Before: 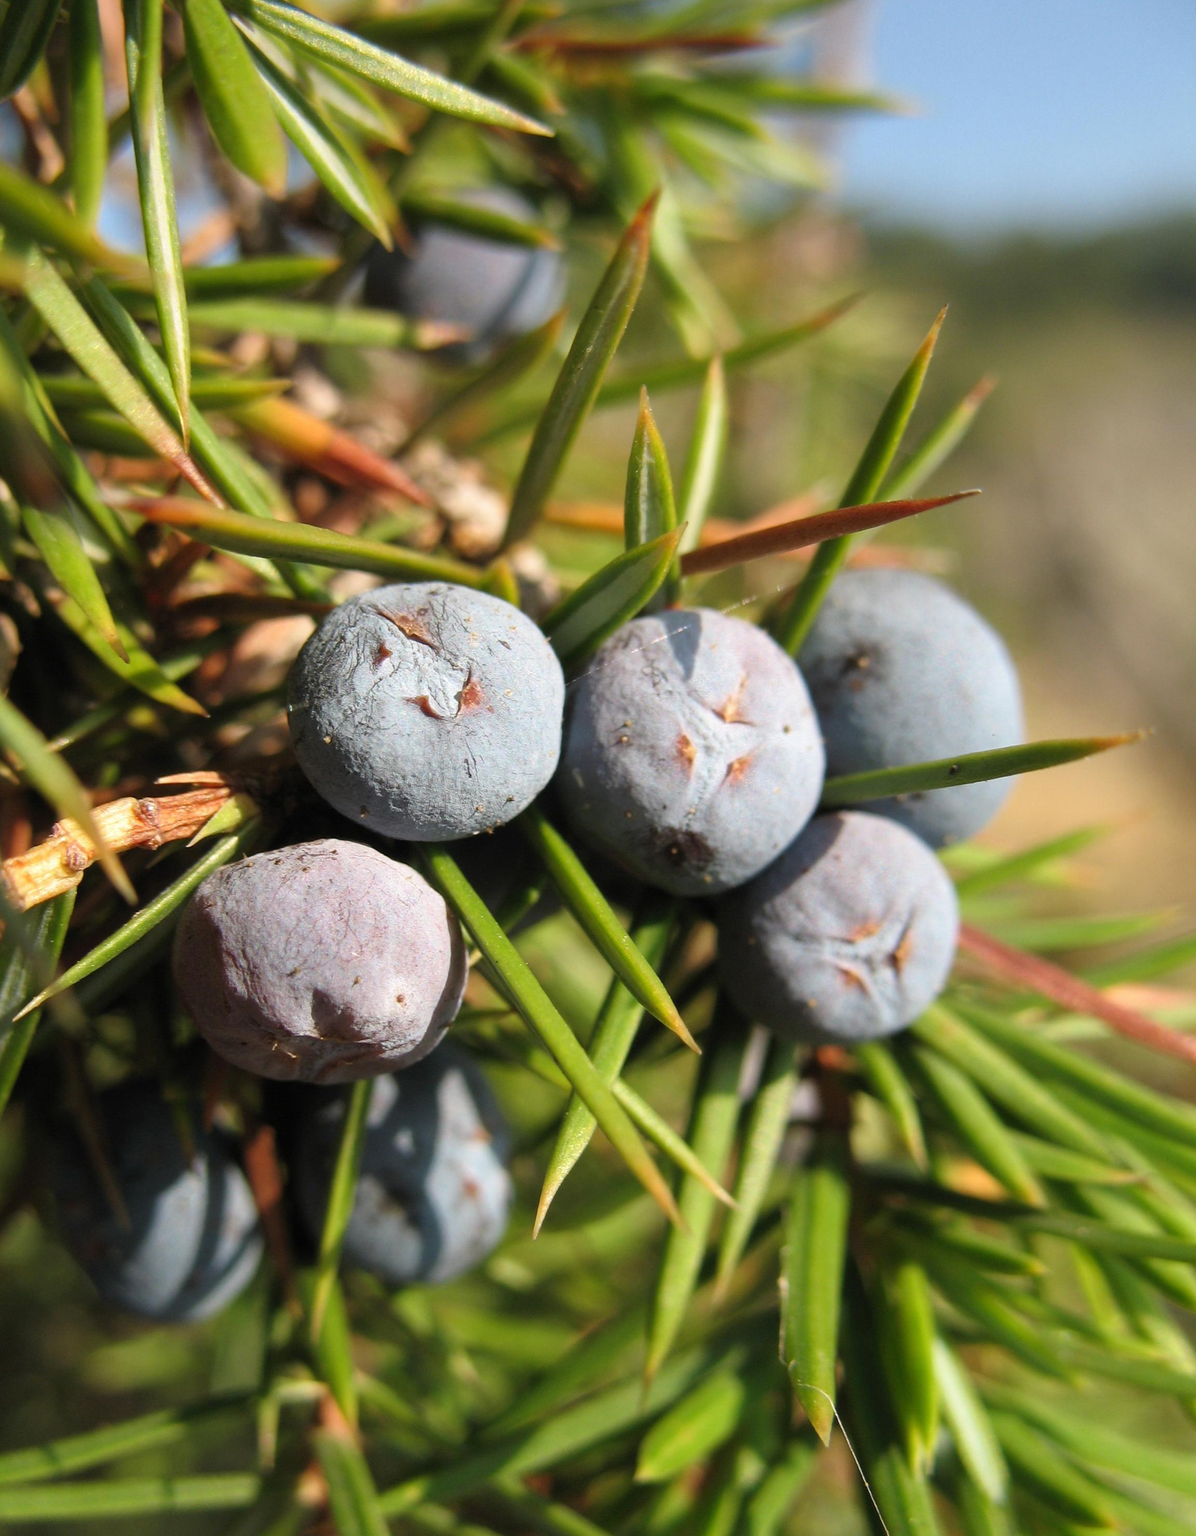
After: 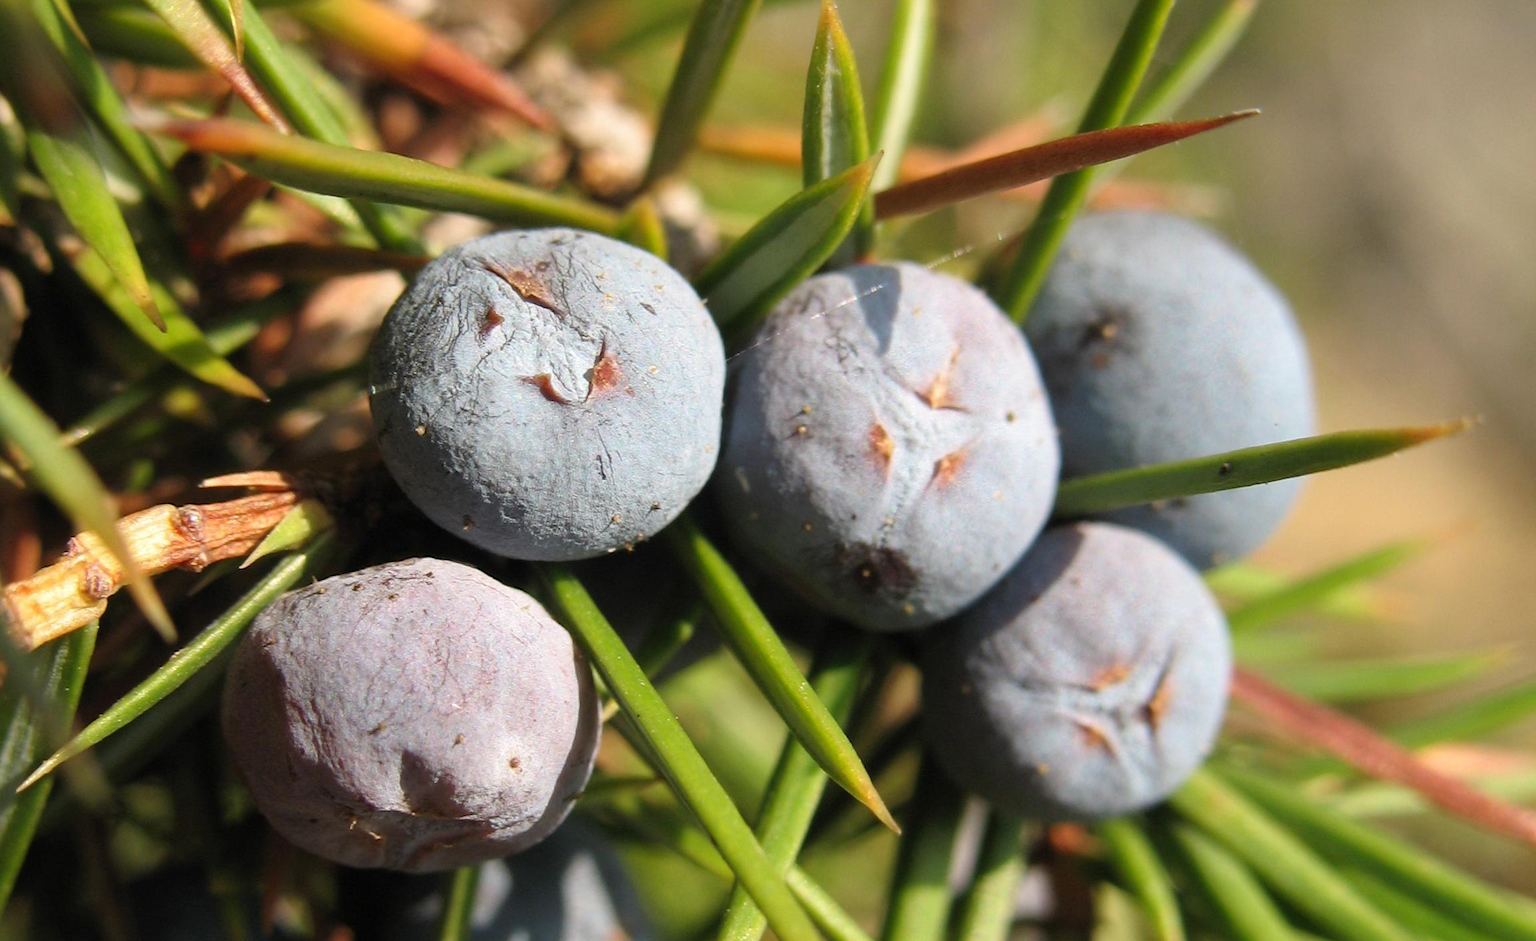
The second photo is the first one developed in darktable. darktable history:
crop and rotate: top 26.365%, bottom 25.891%
